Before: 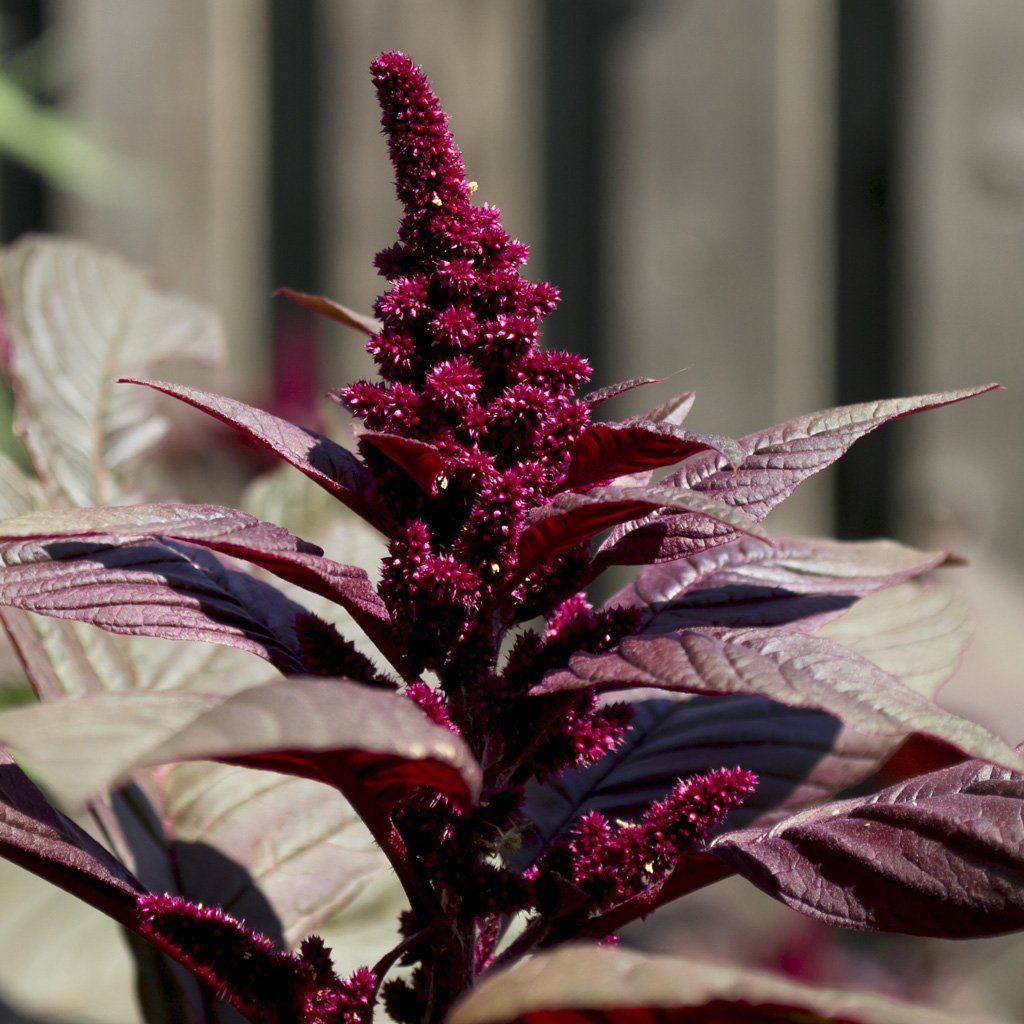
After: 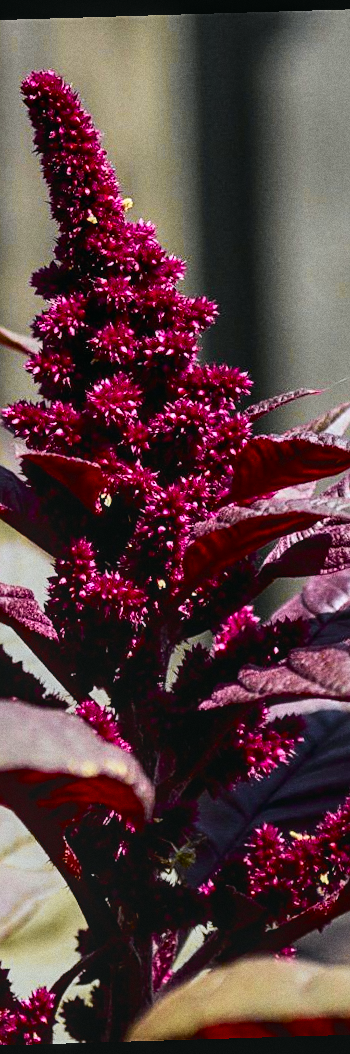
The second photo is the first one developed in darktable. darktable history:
sharpen: on, module defaults
crop: left 33.36%, right 33.36%
white balance: red 0.976, blue 1.04
grain: coarseness 0.09 ISO
color balance rgb: shadows fall-off 101%, linear chroma grading › mid-tones 7.63%, perceptual saturation grading › mid-tones 11.68%, mask middle-gray fulcrum 22.45%, global vibrance 10.11%, saturation formula JzAzBz (2021)
rotate and perspective: rotation -1.75°, automatic cropping off
local contrast: on, module defaults
tone curve: curves: ch0 [(0, 0.03) (0.113, 0.087) (0.207, 0.184) (0.515, 0.612) (0.712, 0.793) (1, 0.946)]; ch1 [(0, 0) (0.172, 0.123) (0.317, 0.279) (0.414, 0.382) (0.476, 0.479) (0.505, 0.498) (0.534, 0.534) (0.621, 0.65) (0.709, 0.764) (1, 1)]; ch2 [(0, 0) (0.411, 0.424) (0.505, 0.505) (0.521, 0.524) (0.537, 0.57) (0.65, 0.699) (1, 1)], color space Lab, independent channels, preserve colors none
